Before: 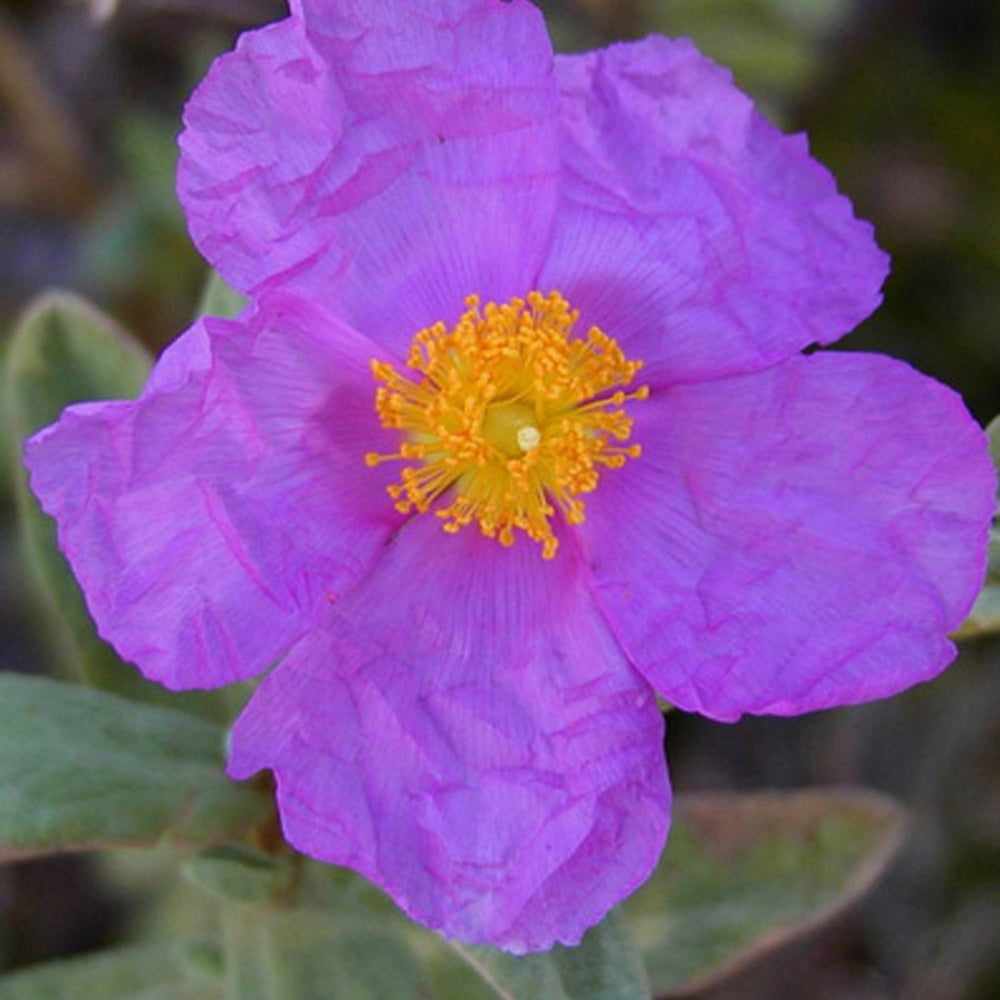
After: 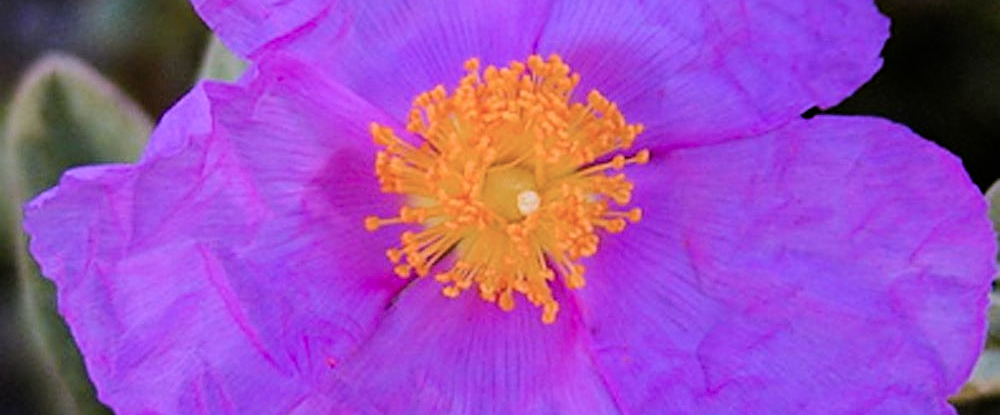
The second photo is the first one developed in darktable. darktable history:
filmic rgb: black relative exposure -7.65 EV, white relative exposure 4.56 EV, hardness 3.61, contrast 1.053, color science v6 (2022)
sharpen: on, module defaults
crop and rotate: top 23.688%, bottom 34.731%
haze removal: compatibility mode true
exposure: exposure -0.002 EV, compensate highlight preservation false
color correction: highlights a* 15.45, highlights b* -20.85
tone equalizer: -8 EV -0.383 EV, -7 EV -0.403 EV, -6 EV -0.304 EV, -5 EV -0.252 EV, -3 EV 0.246 EV, -2 EV 0.342 EV, -1 EV 0.37 EV, +0 EV 0.388 EV, edges refinement/feathering 500, mask exposure compensation -1.57 EV, preserve details no
